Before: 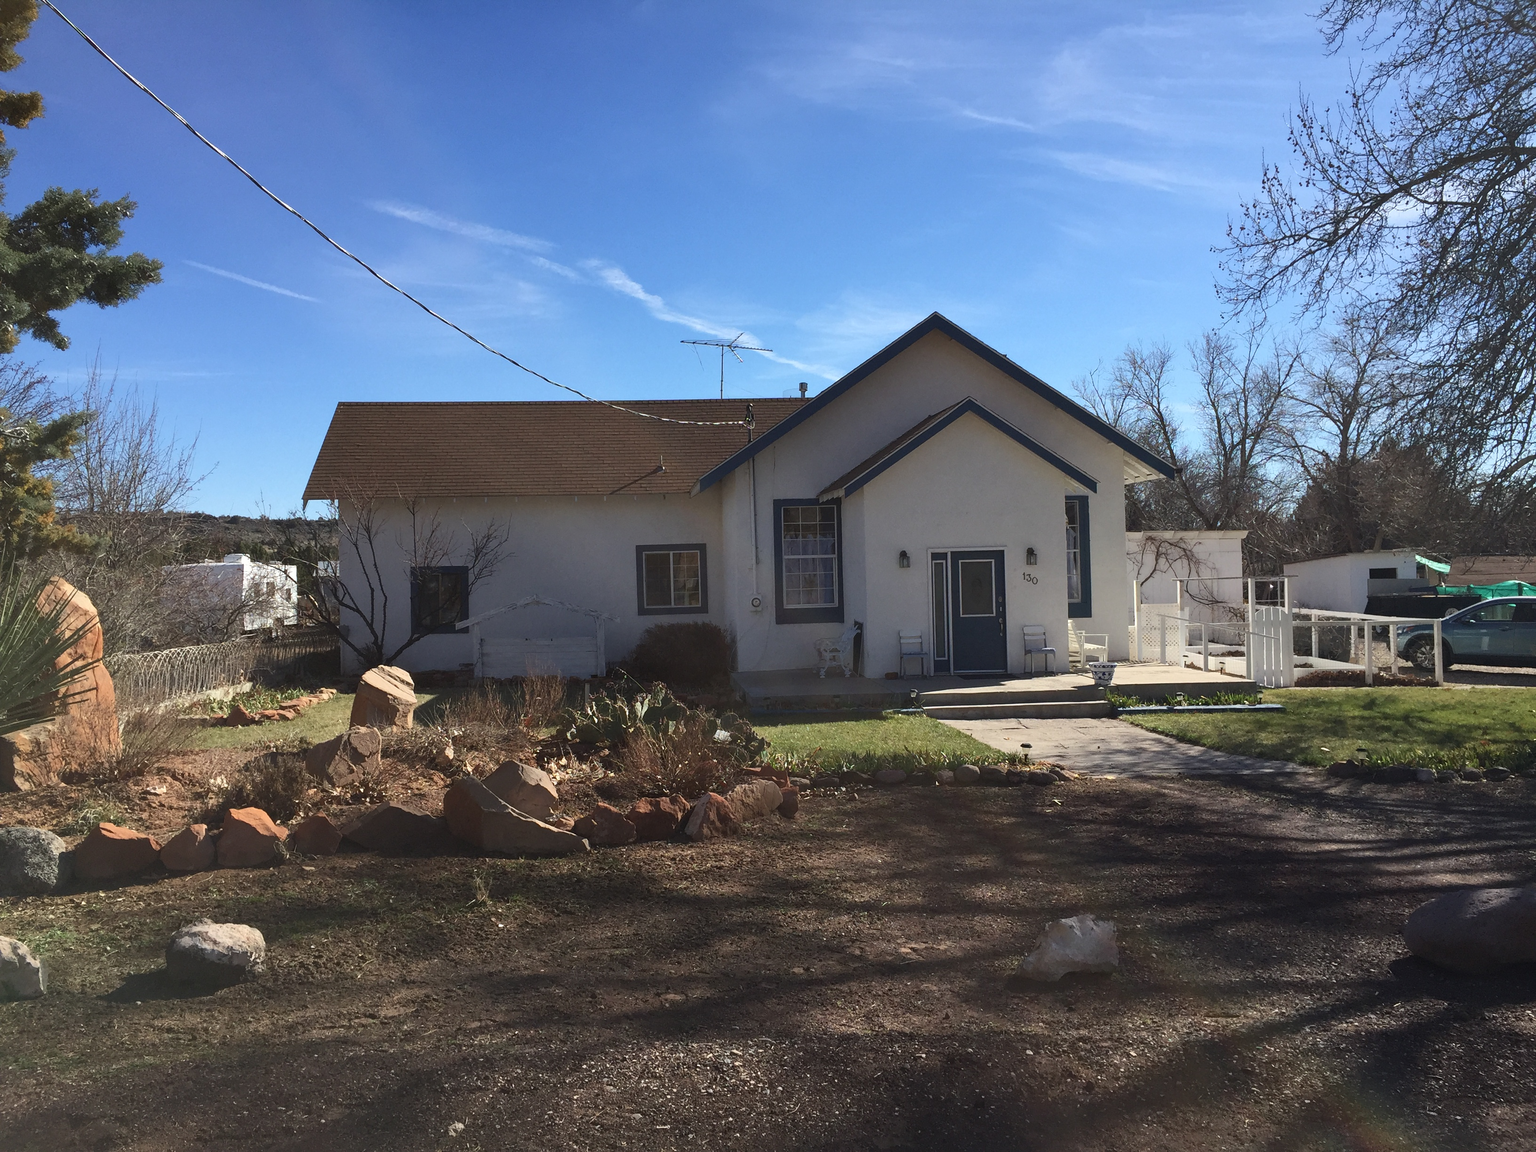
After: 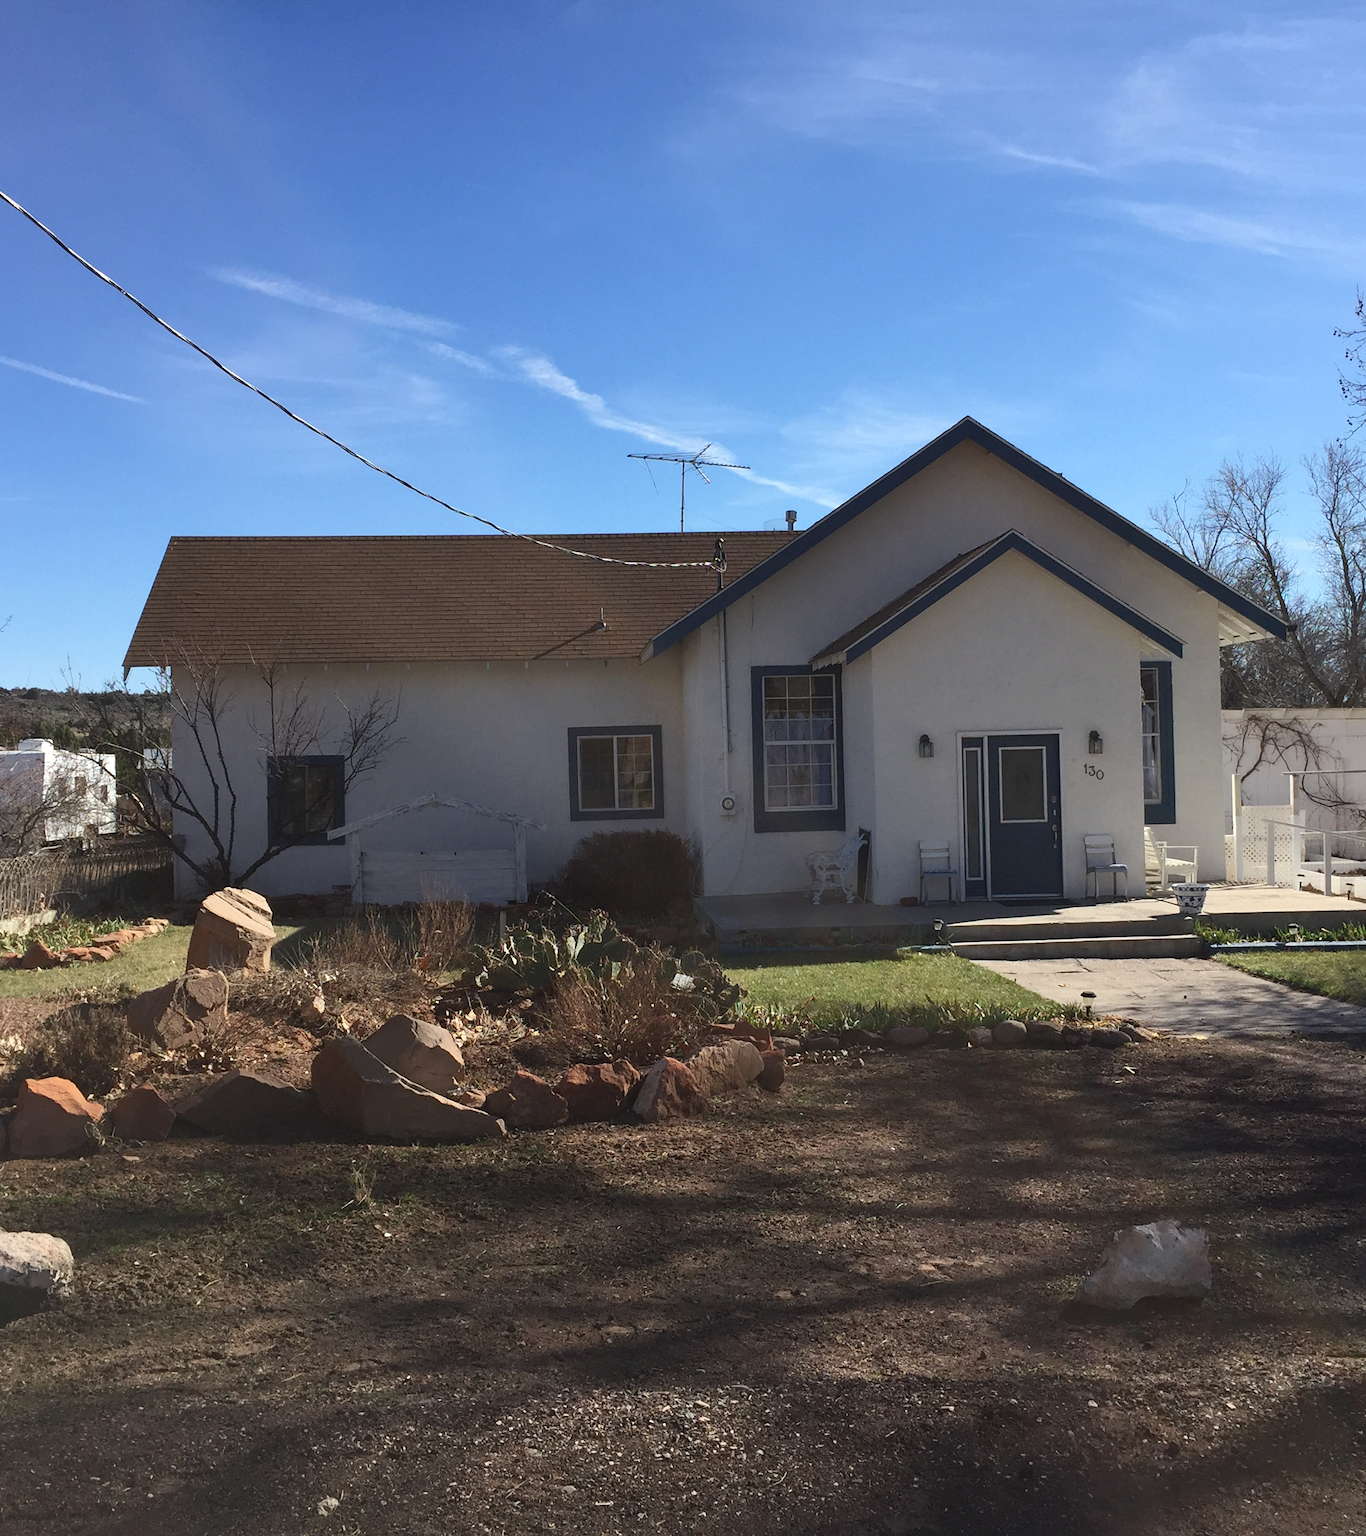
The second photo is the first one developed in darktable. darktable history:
crop and rotate: left 13.696%, right 19.603%
